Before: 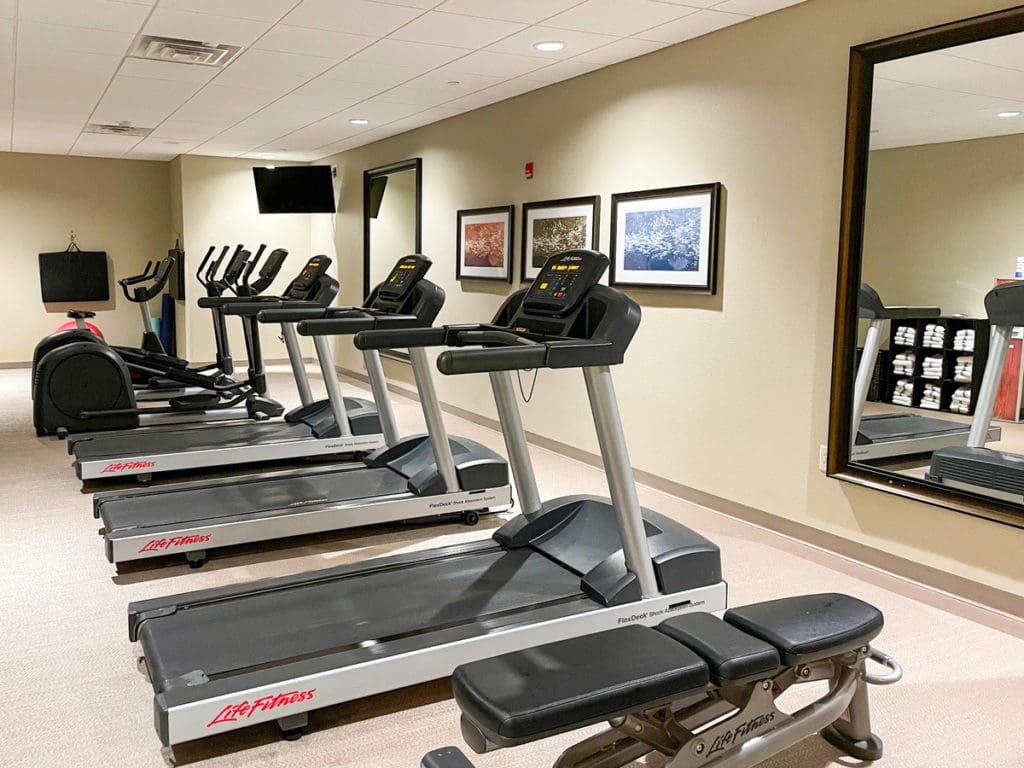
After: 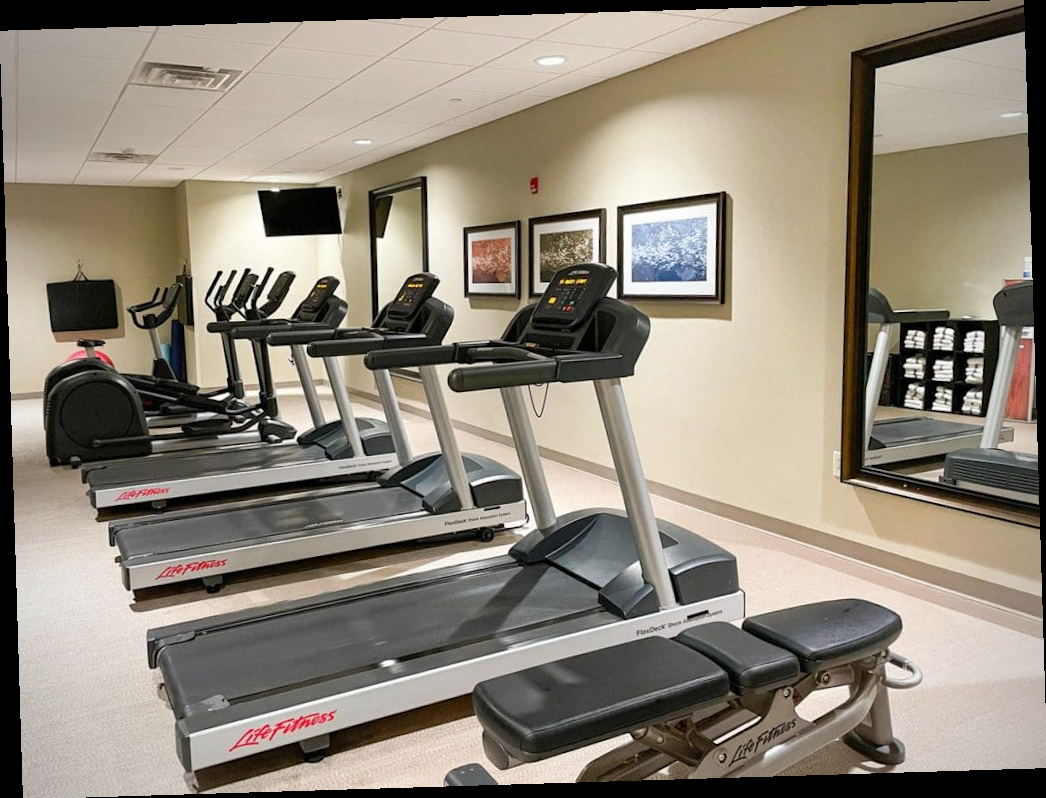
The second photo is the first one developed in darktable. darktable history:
vignetting: on, module defaults
shadows and highlights: shadows 29.32, highlights -29.32, low approximation 0.01, soften with gaussian
rotate and perspective: rotation -1.75°, automatic cropping off
